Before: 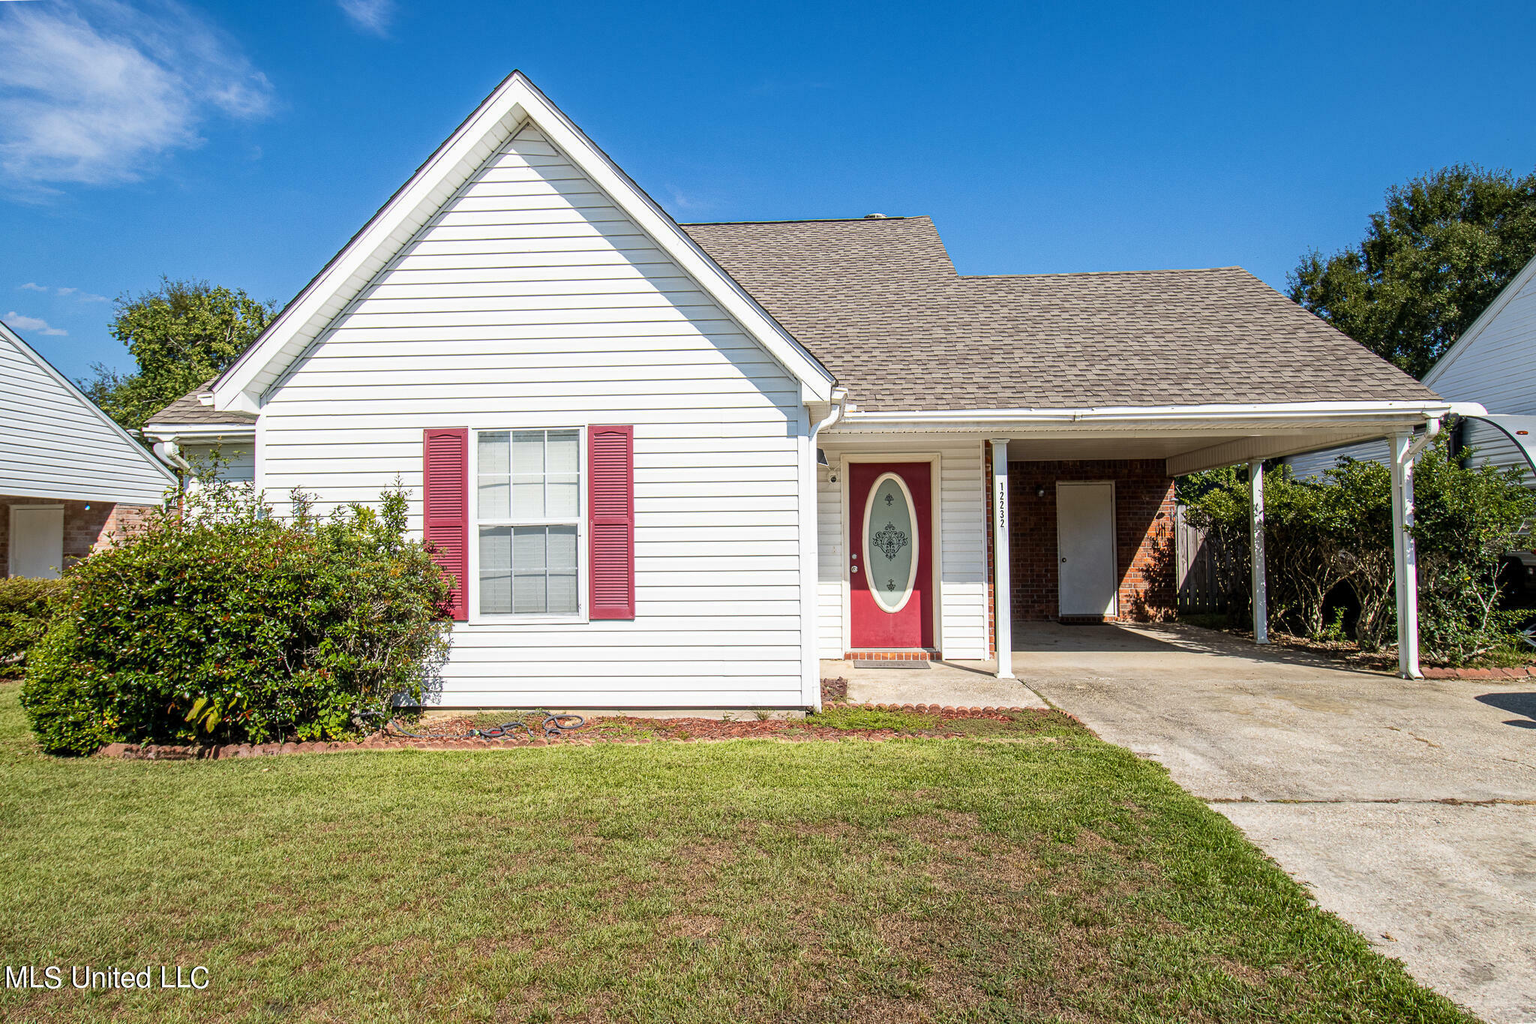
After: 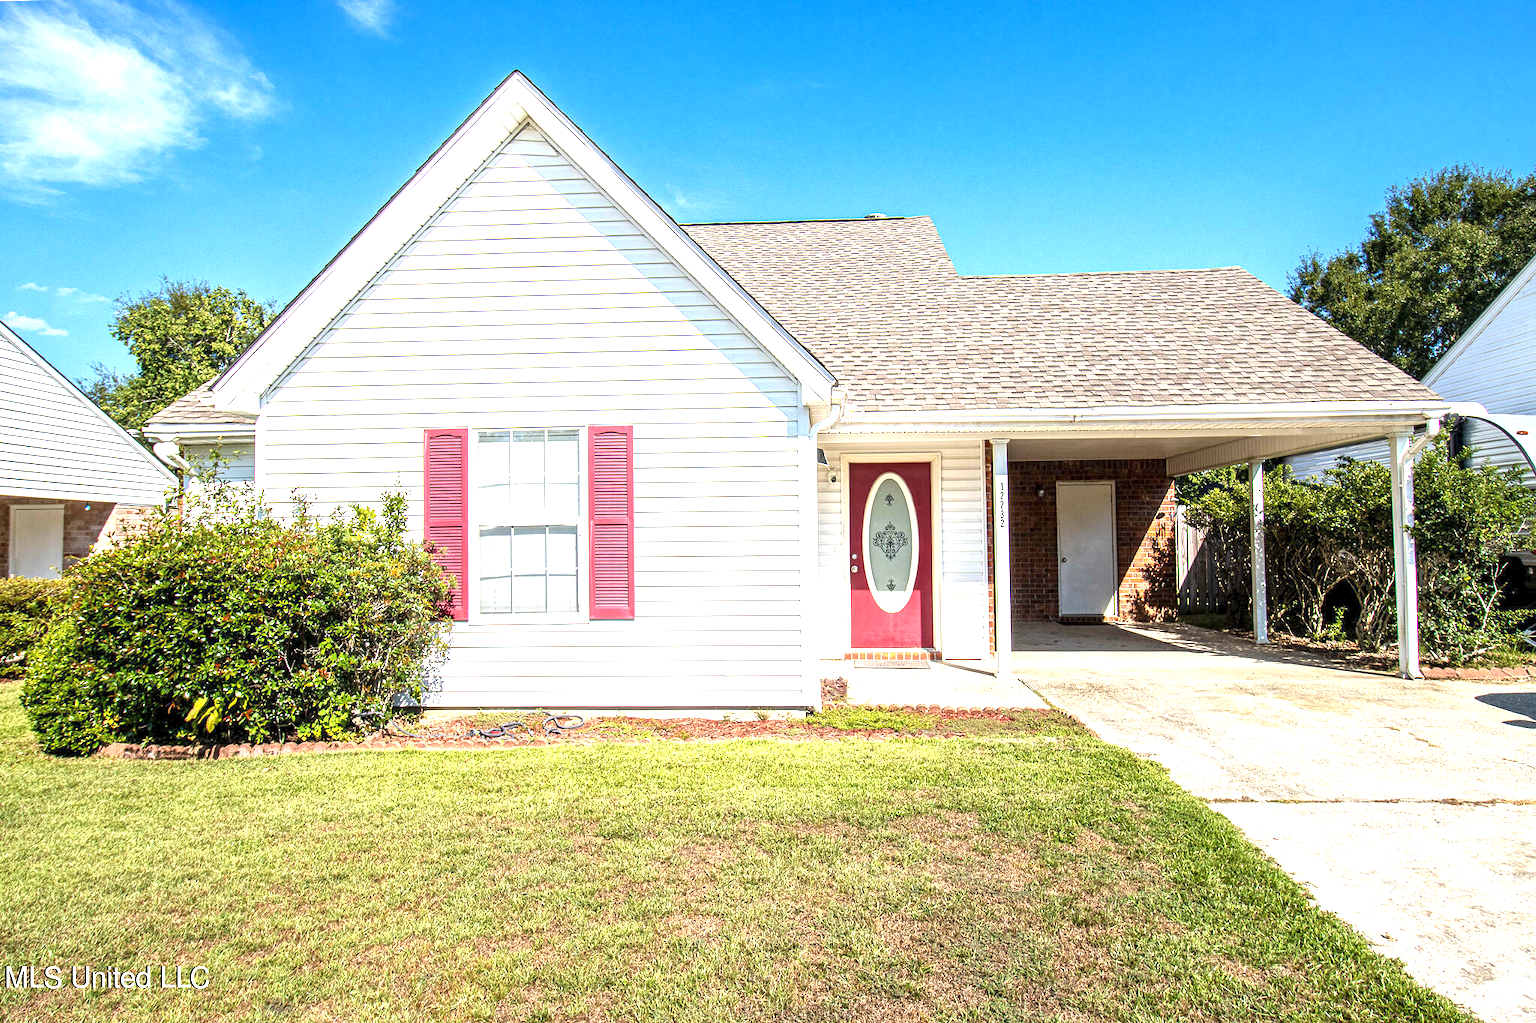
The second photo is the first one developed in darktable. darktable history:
local contrast: highlights 100%, shadows 100%, detail 120%, midtone range 0.2
exposure: black level correction 0, exposure 1.2 EV, compensate exposure bias true, compensate highlight preservation false
